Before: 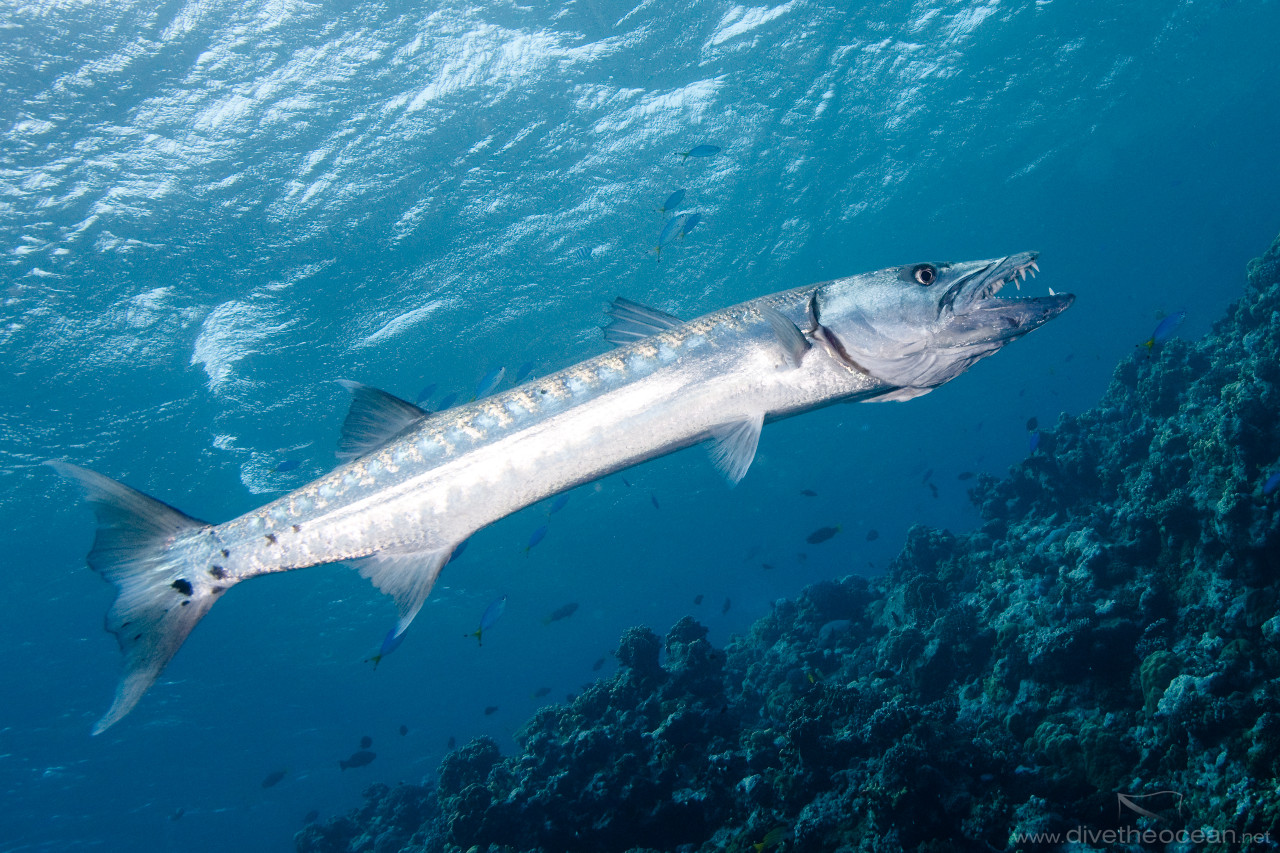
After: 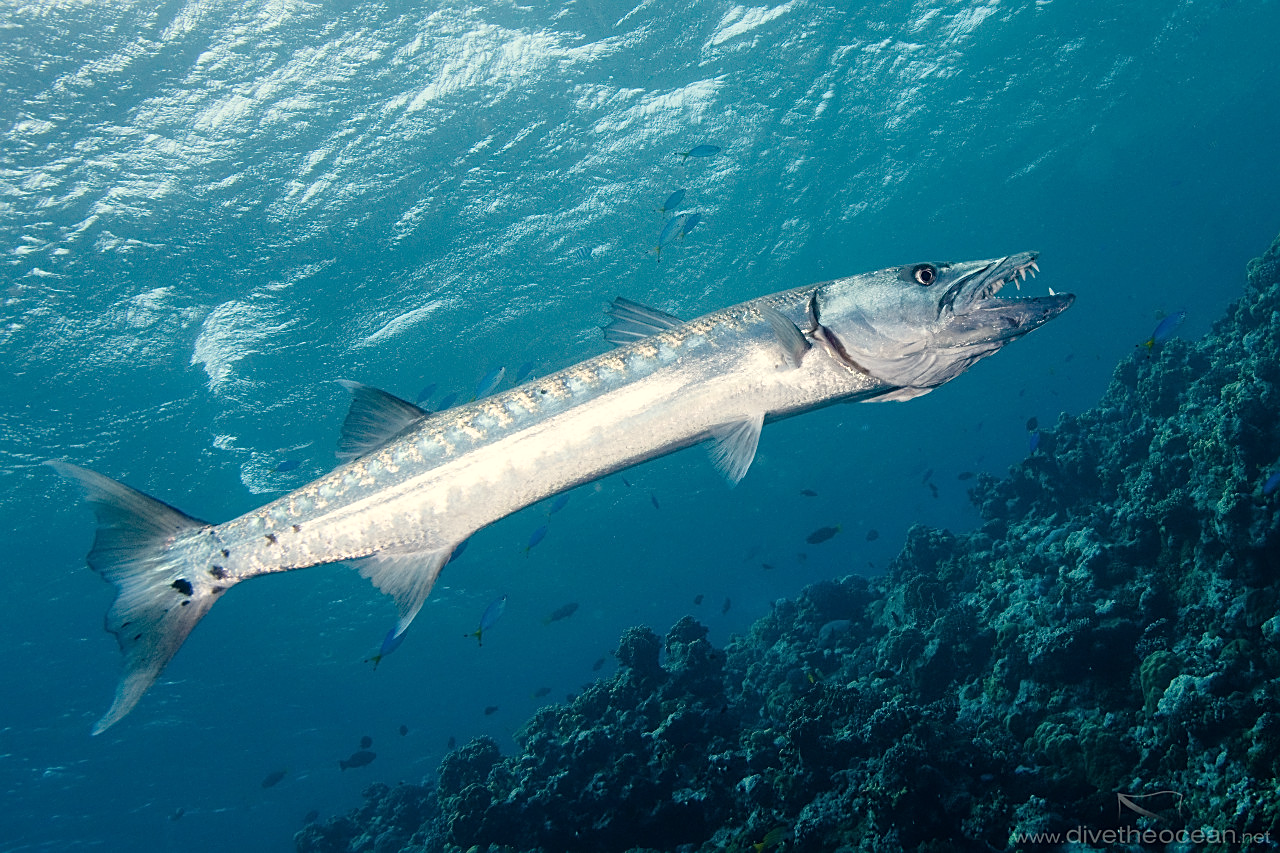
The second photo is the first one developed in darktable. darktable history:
white balance: red 1.029, blue 0.92
sharpen: on, module defaults
